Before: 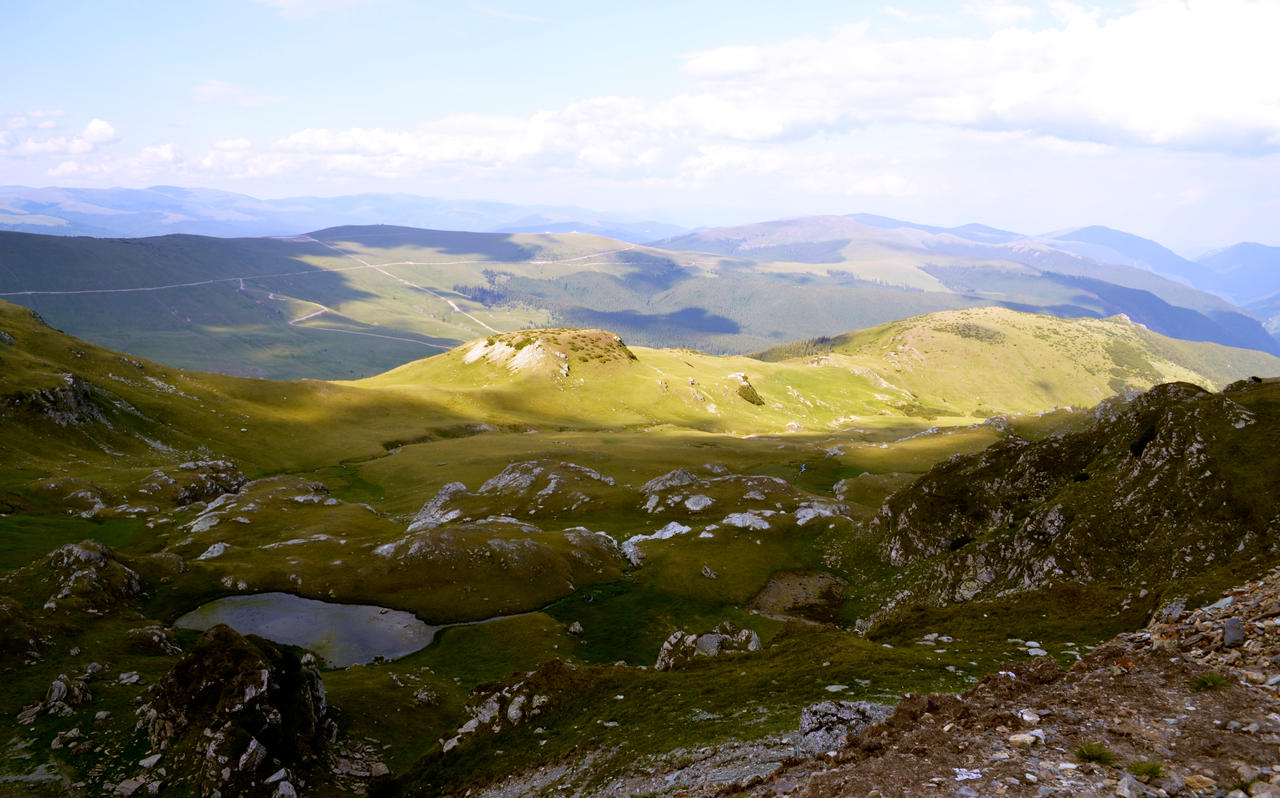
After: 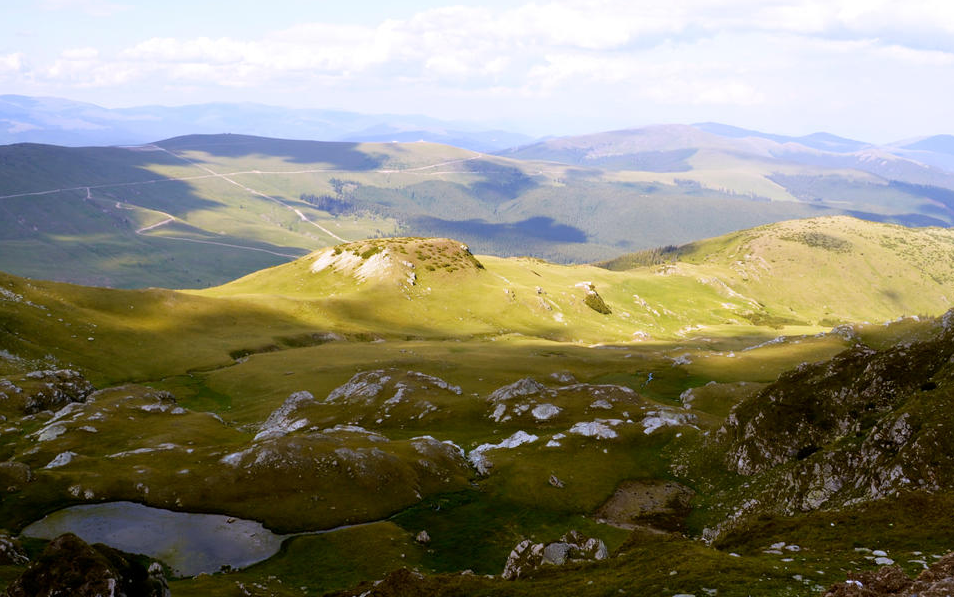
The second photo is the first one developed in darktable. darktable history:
crop and rotate: left 12.008%, top 11.421%, right 13.394%, bottom 13.747%
